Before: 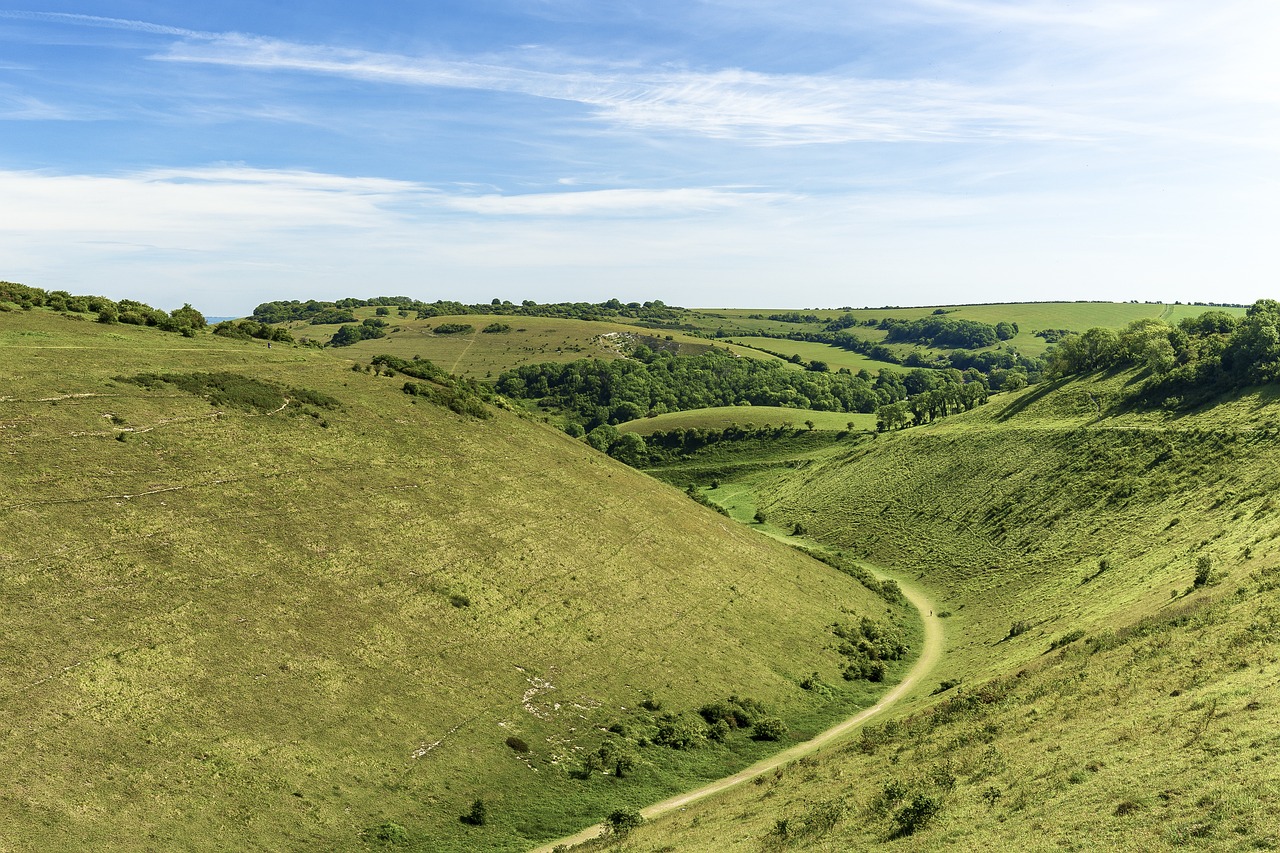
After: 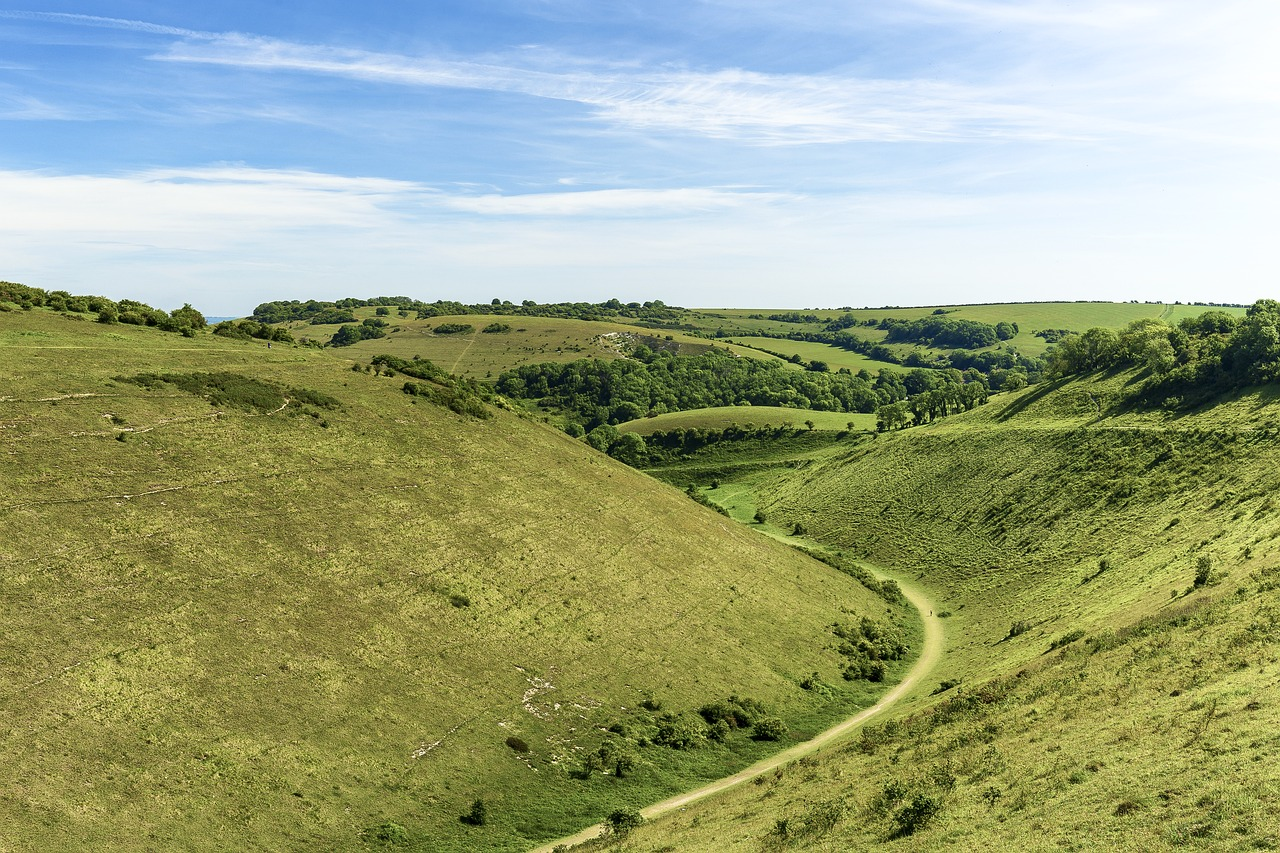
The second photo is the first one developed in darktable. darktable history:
contrast brightness saturation: contrast 0.081, saturation 0.023
